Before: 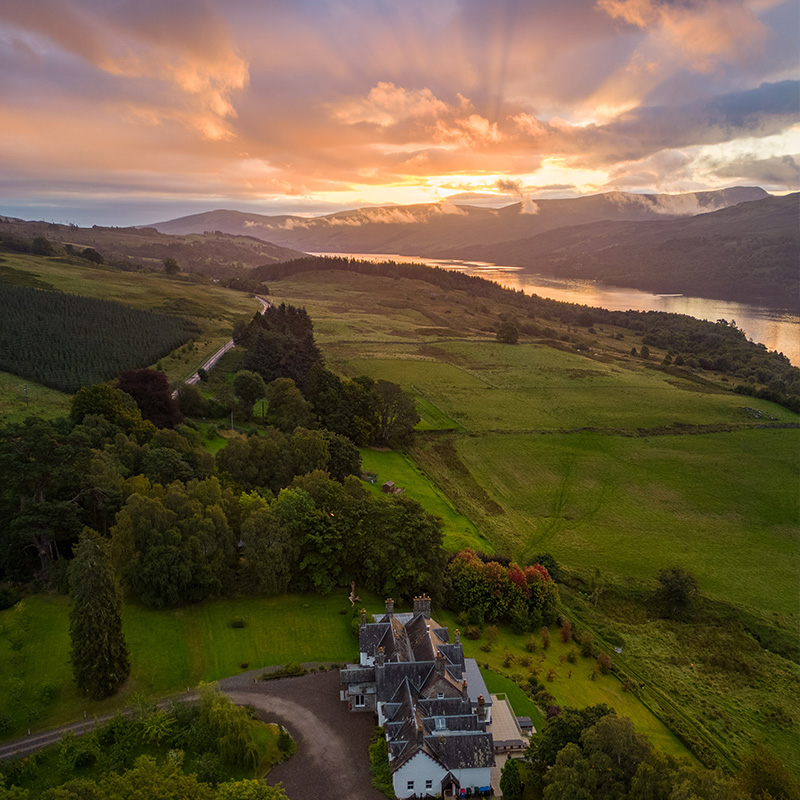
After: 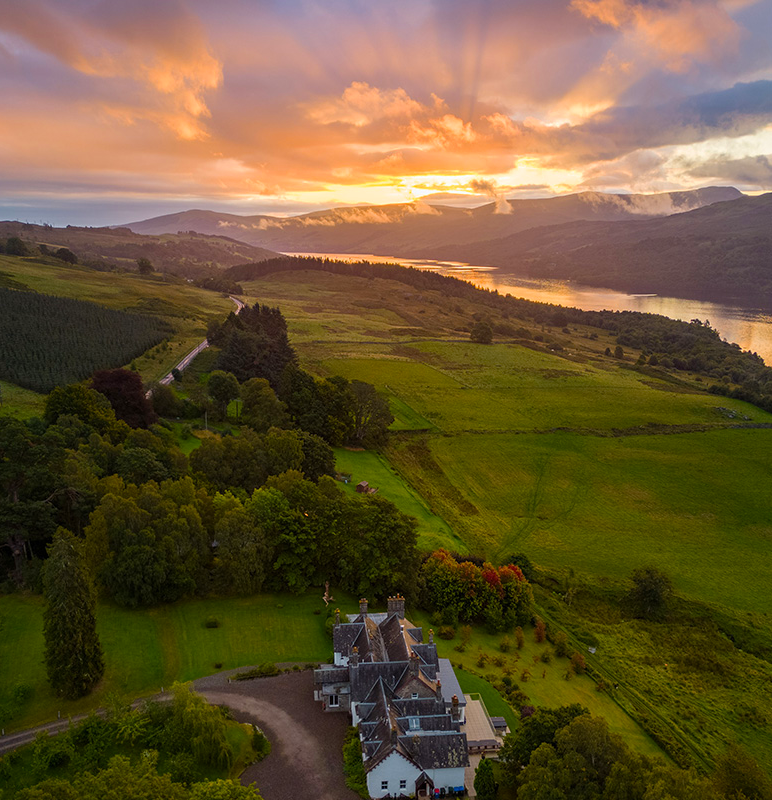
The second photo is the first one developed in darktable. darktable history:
crop and rotate: left 3.385%
color balance rgb: shadows lift › luminance 0.984%, shadows lift › chroma 0.214%, shadows lift › hue 17.17°, perceptual saturation grading › global saturation 25.496%
levels: white 99.93%, levels [0, 0.499, 1]
